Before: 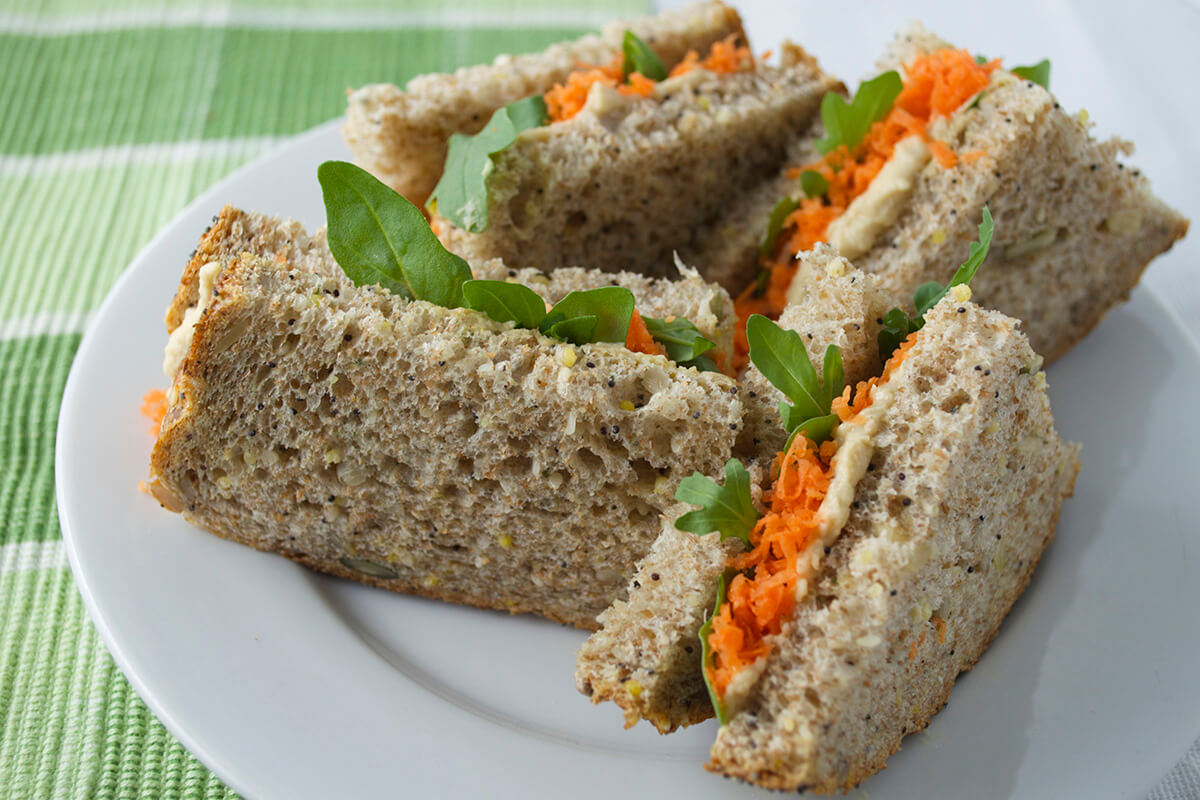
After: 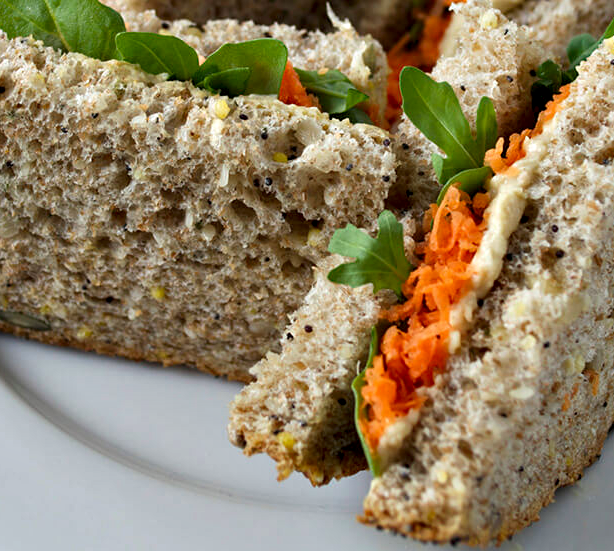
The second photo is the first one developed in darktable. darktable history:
crop and rotate: left 28.968%, top 31.027%, right 19.855%
contrast equalizer: octaves 7, y [[0.6 ×6], [0.55 ×6], [0 ×6], [0 ×6], [0 ×6]], mix 0.776
